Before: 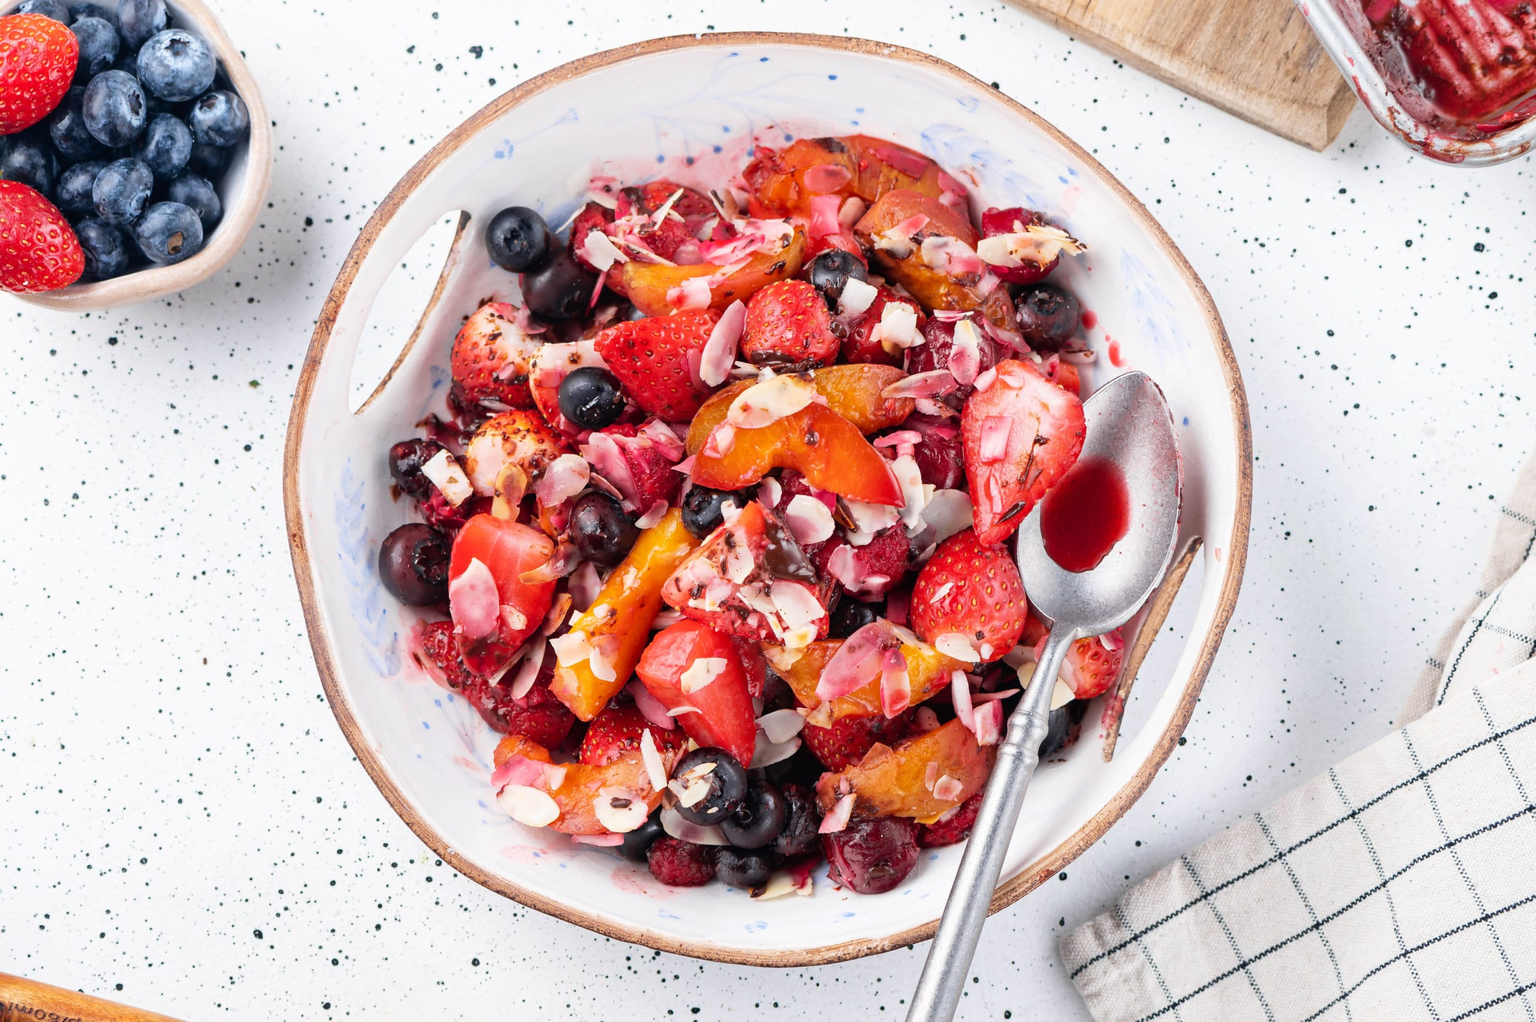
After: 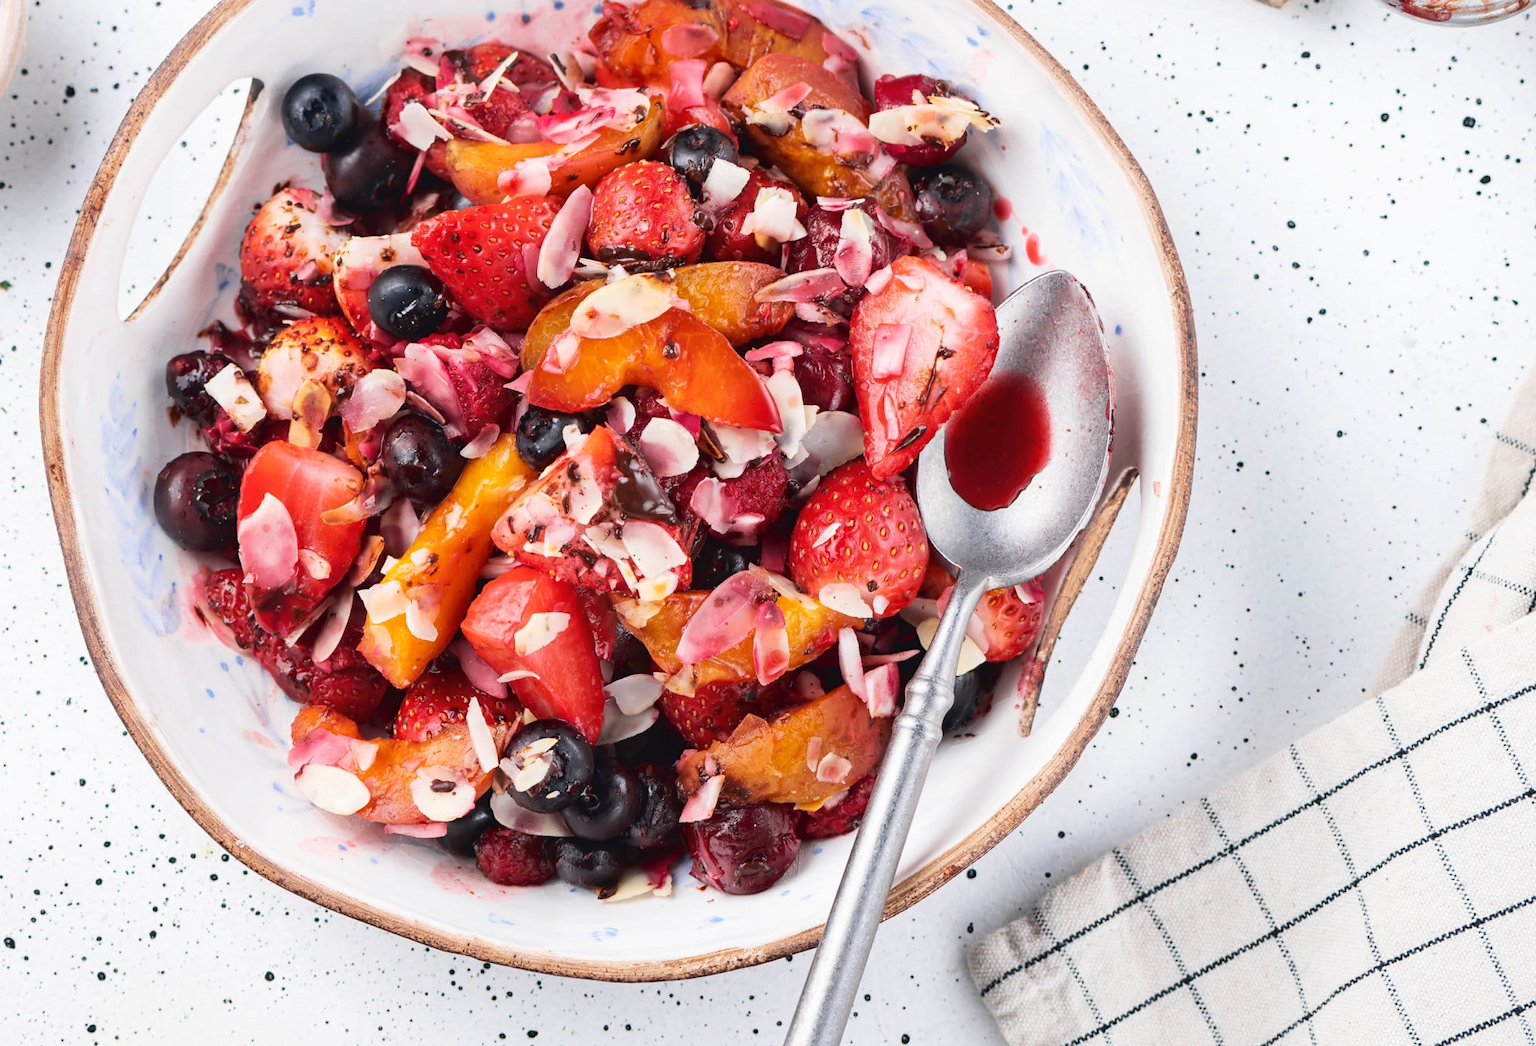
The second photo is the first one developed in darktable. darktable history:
tone curve: curves: ch0 [(0, 0.032) (0.181, 0.156) (0.751, 0.762) (1, 1)], color space Lab, linked channels, preserve colors none
crop: left 16.315%, top 14.246%
